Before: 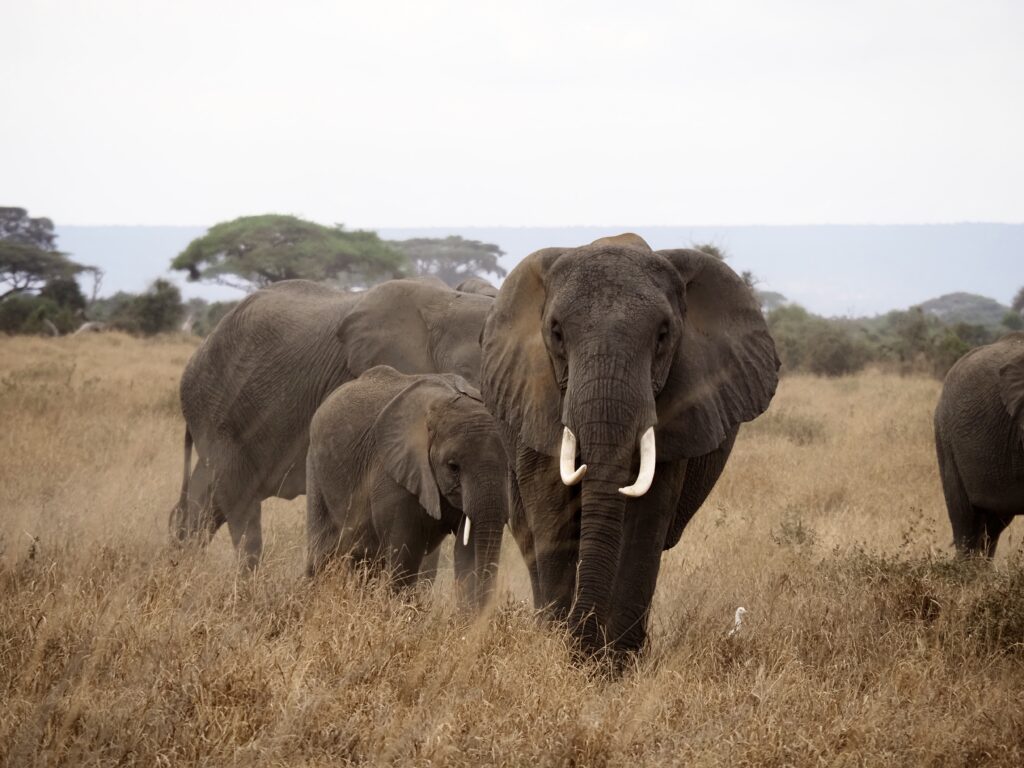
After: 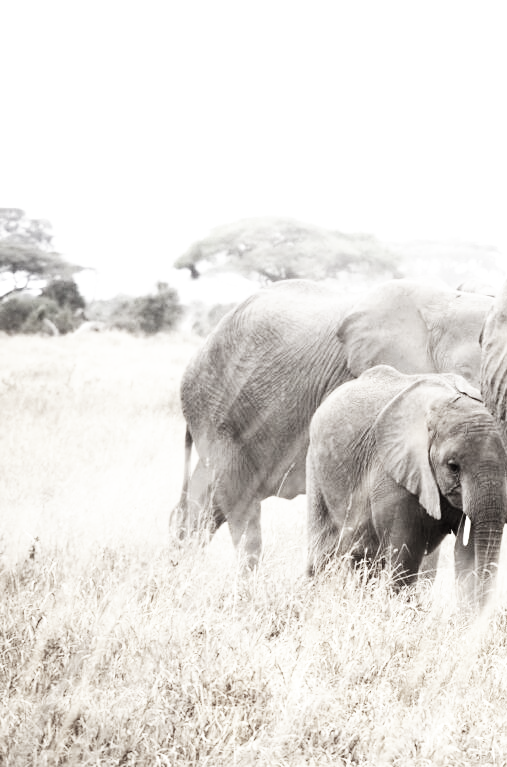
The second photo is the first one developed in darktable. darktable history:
exposure: black level correction 0, exposure 1.2 EV, compensate exposure bias true, compensate highlight preservation false
color correction: highlights b* 0.028, saturation 0.188
tone equalizer: edges refinement/feathering 500, mask exposure compensation -1.57 EV, preserve details no
crop and rotate: left 0.004%, top 0%, right 50.412%
base curve: curves: ch0 [(0, 0) (0.007, 0.004) (0.027, 0.03) (0.046, 0.07) (0.207, 0.54) (0.442, 0.872) (0.673, 0.972) (1, 1)], preserve colors none
